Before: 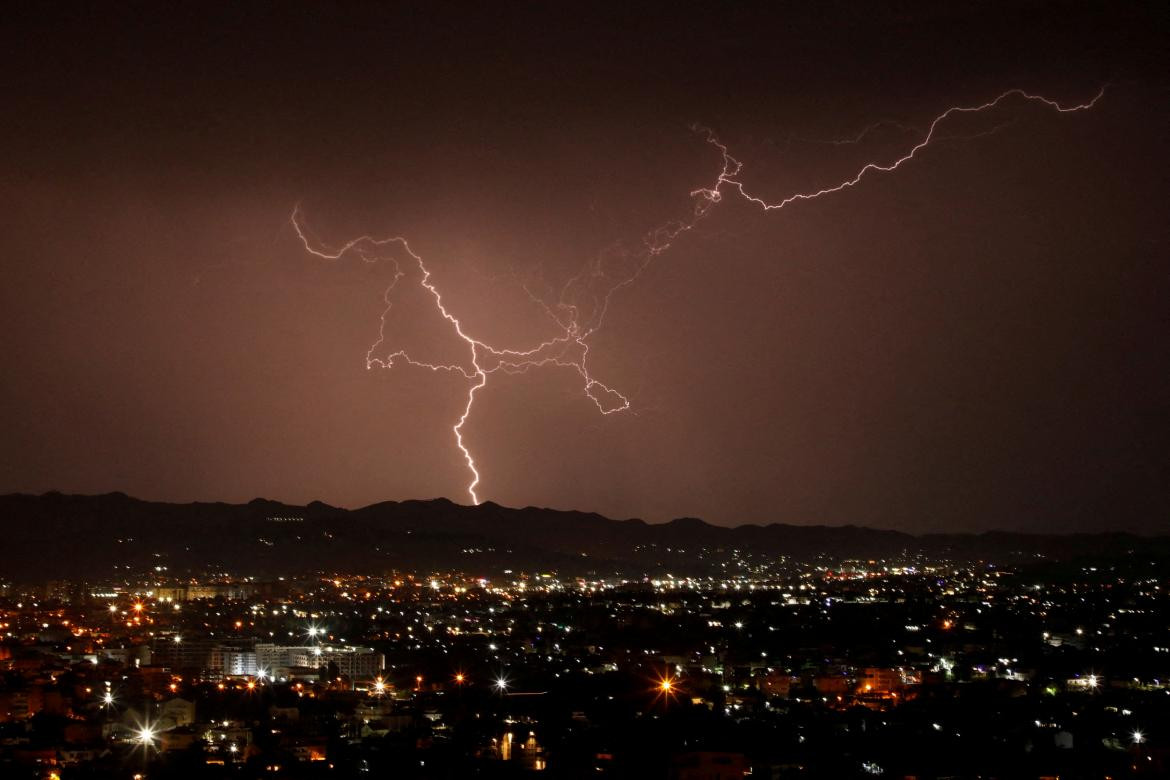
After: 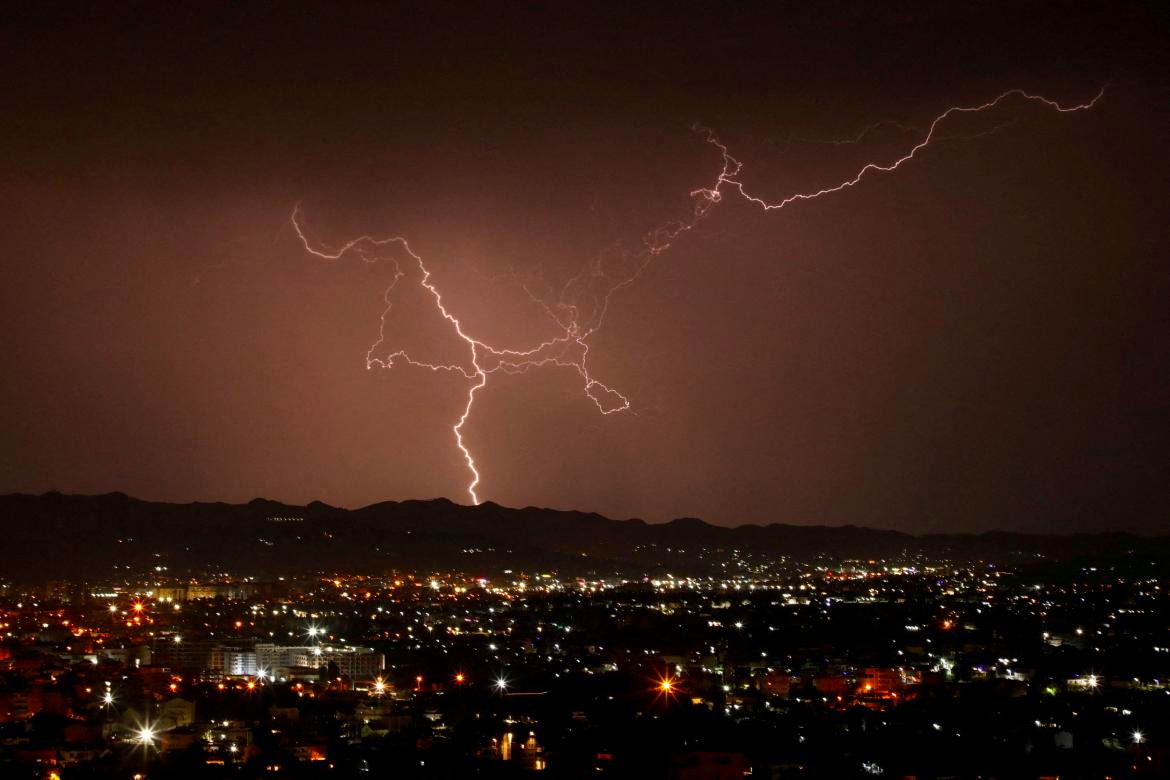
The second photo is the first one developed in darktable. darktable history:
contrast brightness saturation: contrast 0.075, saturation 0.201
